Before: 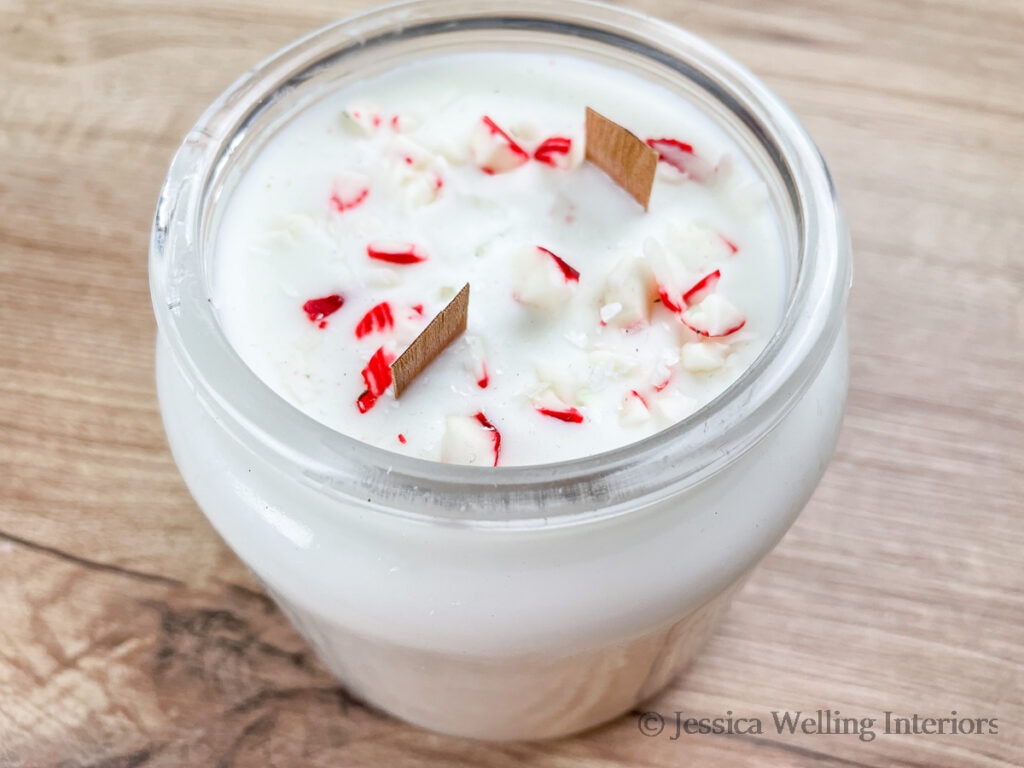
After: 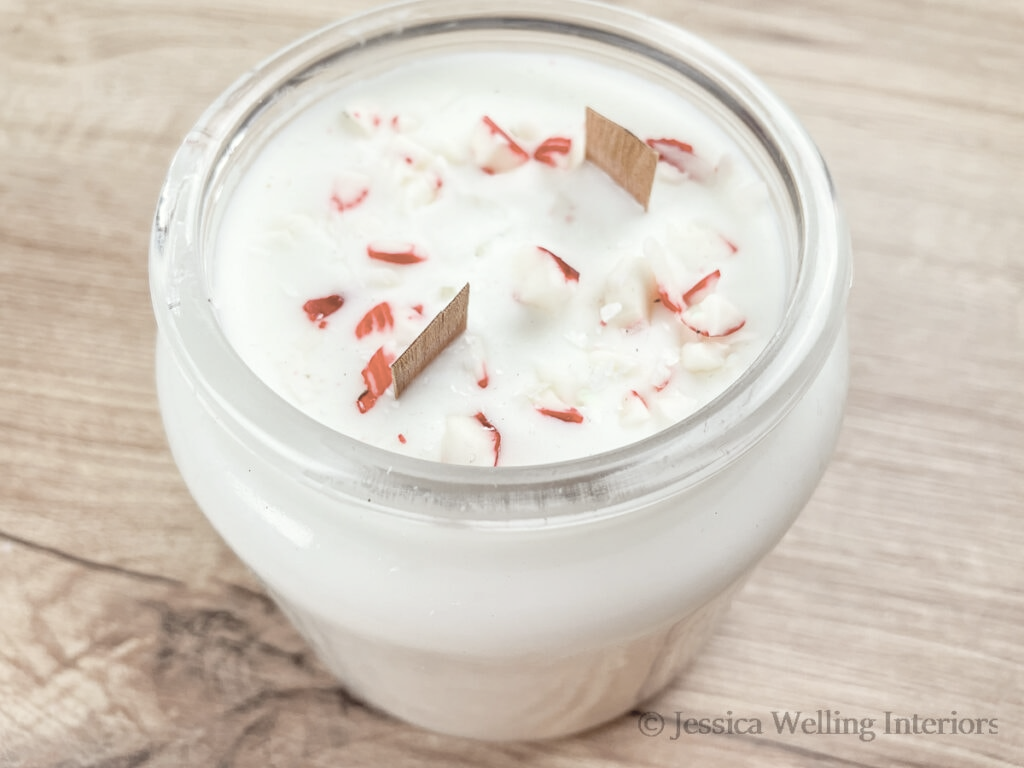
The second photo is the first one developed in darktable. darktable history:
contrast brightness saturation: brightness 0.183, saturation -0.491
color balance rgb: shadows lift › chroma 2.899%, shadows lift › hue 281.94°, power › chroma 2.52%, power › hue 69.66°, perceptual saturation grading › global saturation -0.098%
